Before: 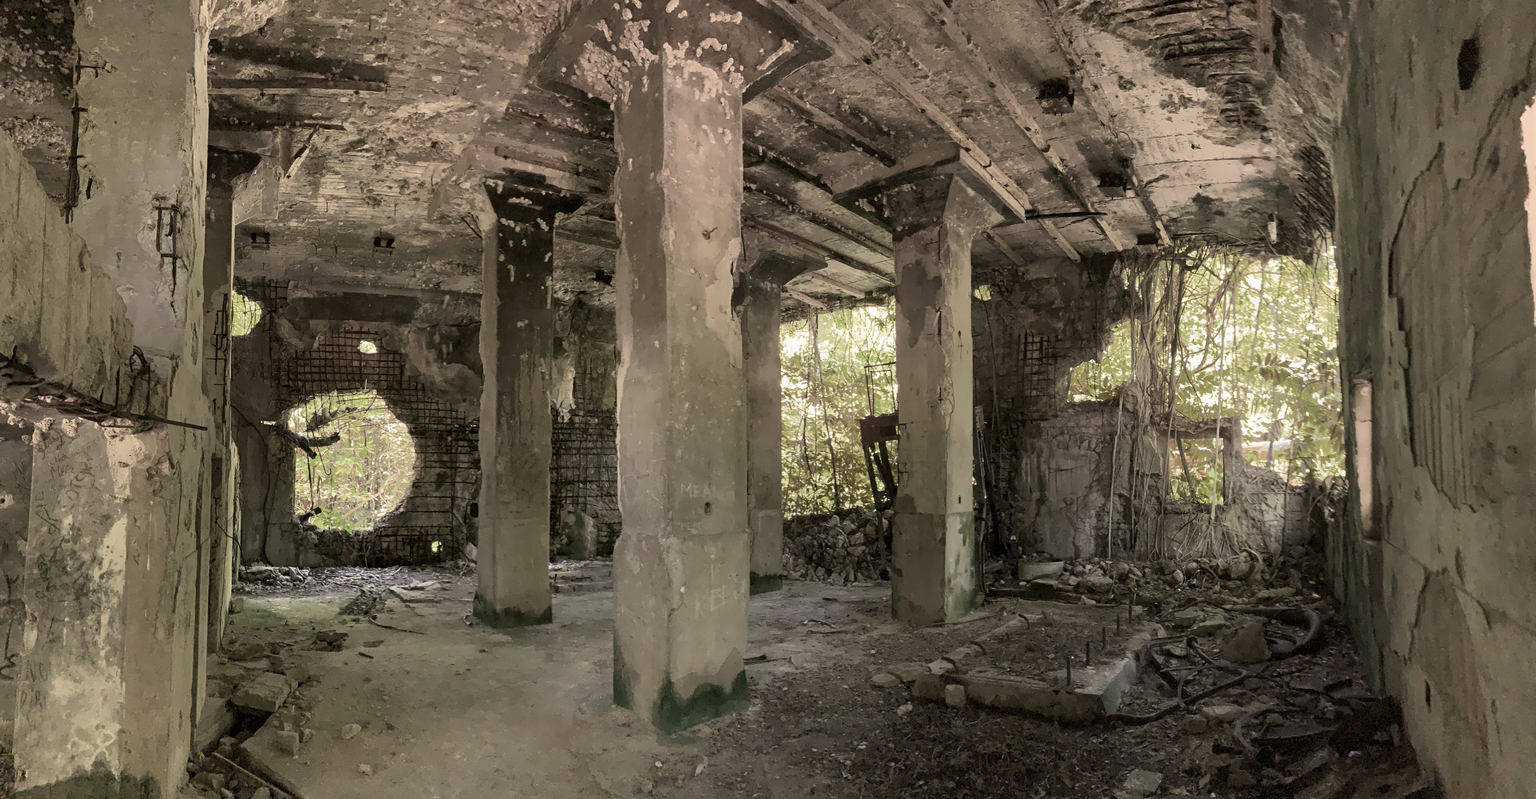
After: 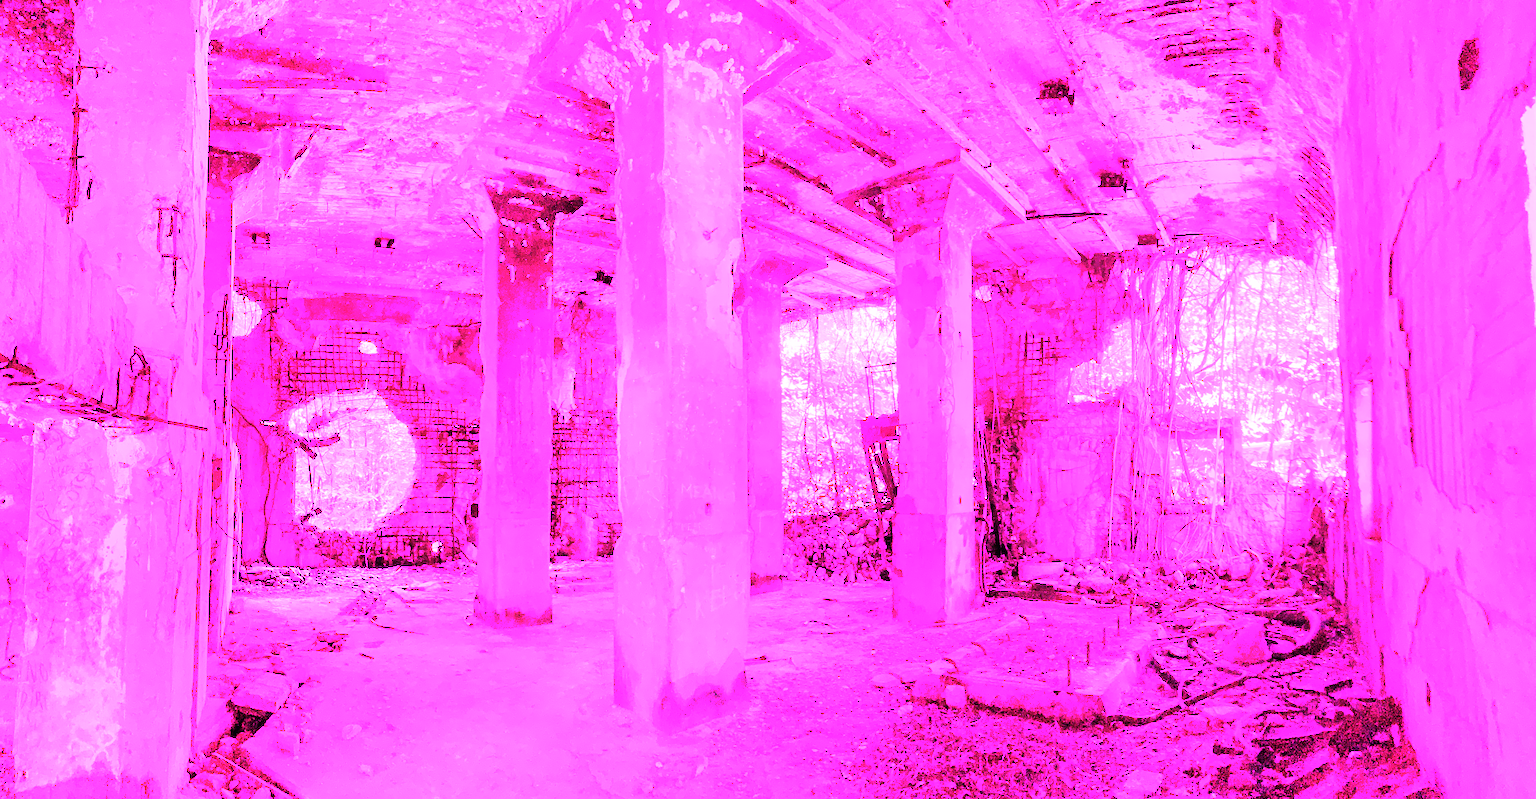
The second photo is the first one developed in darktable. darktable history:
white balance: red 8, blue 8
tone equalizer: on, module defaults
